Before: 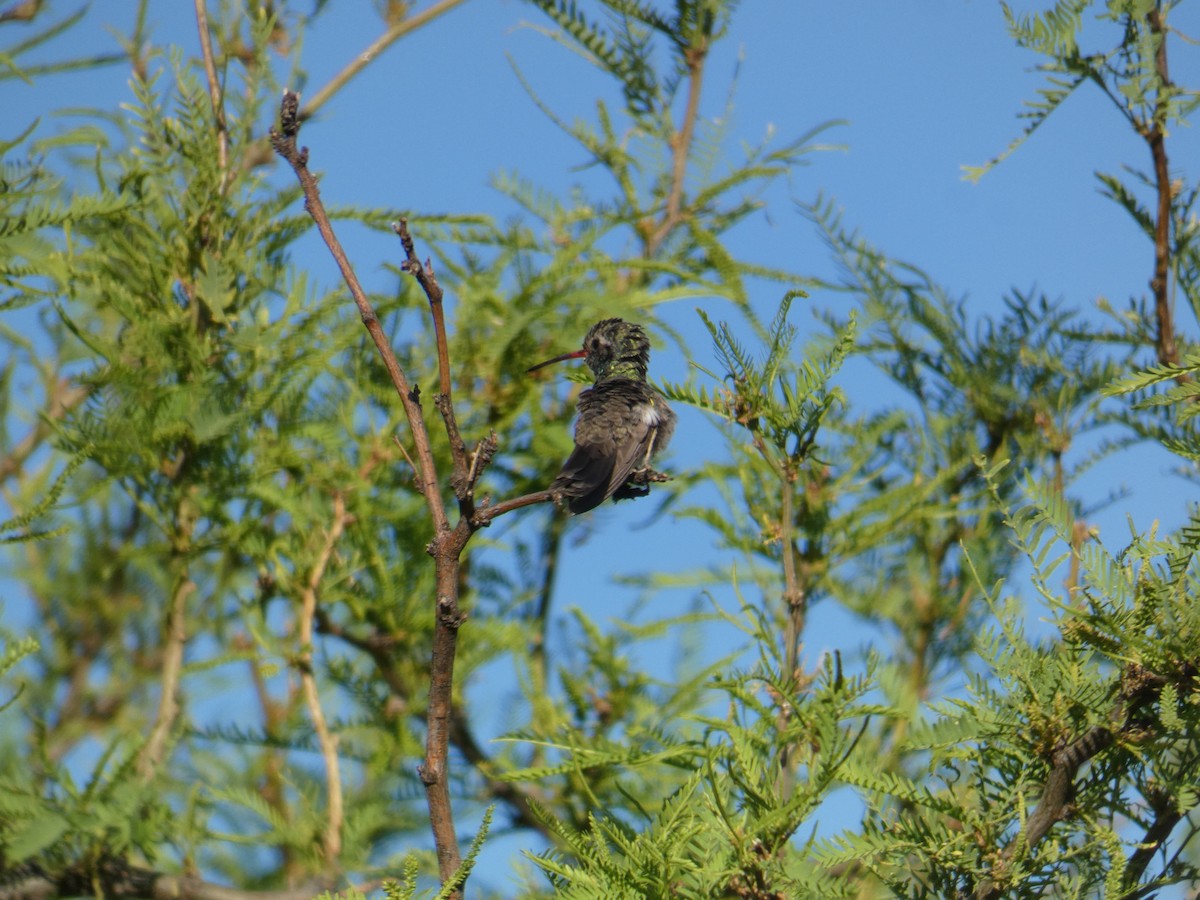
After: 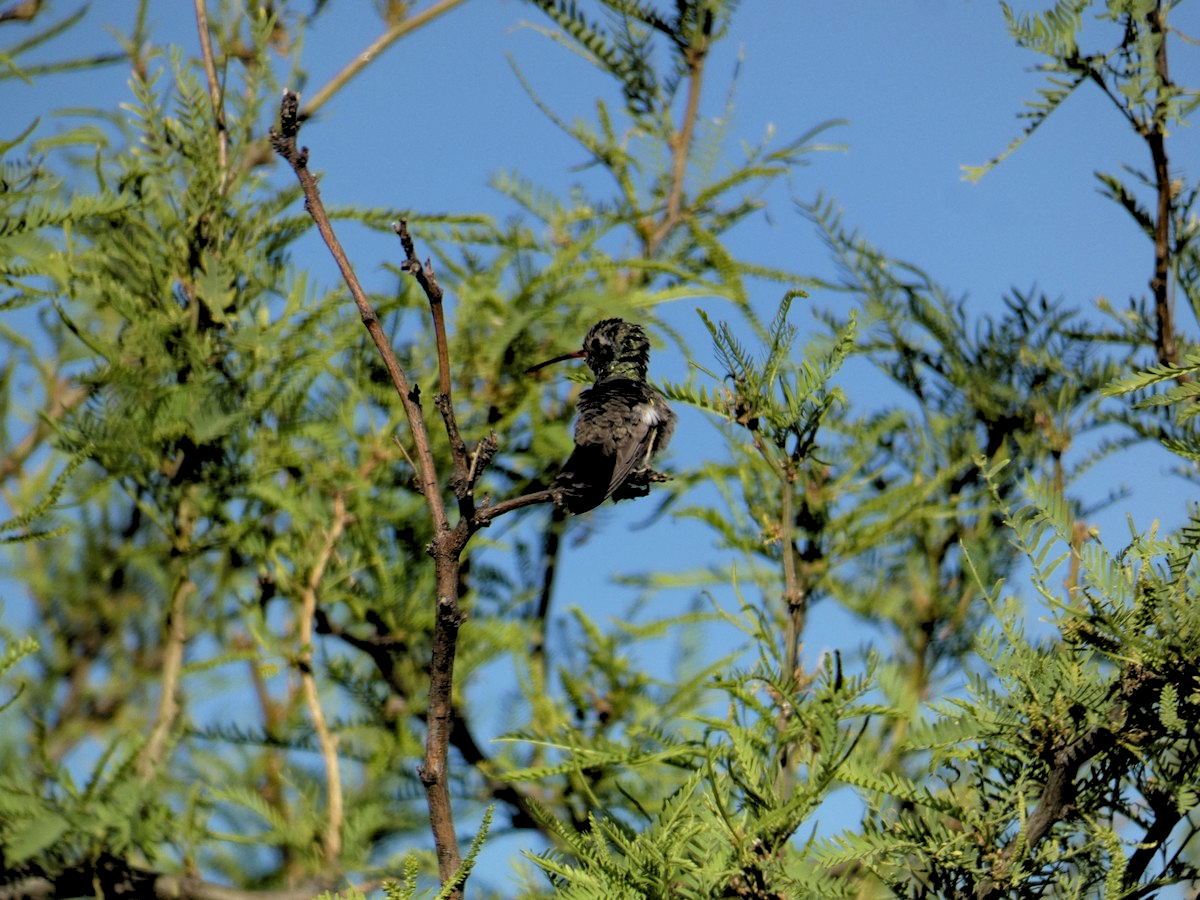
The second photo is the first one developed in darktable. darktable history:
haze removal: adaptive false
contrast brightness saturation: contrast 0.01, saturation -0.05
rgb levels: levels [[0.034, 0.472, 0.904], [0, 0.5, 1], [0, 0.5, 1]]
